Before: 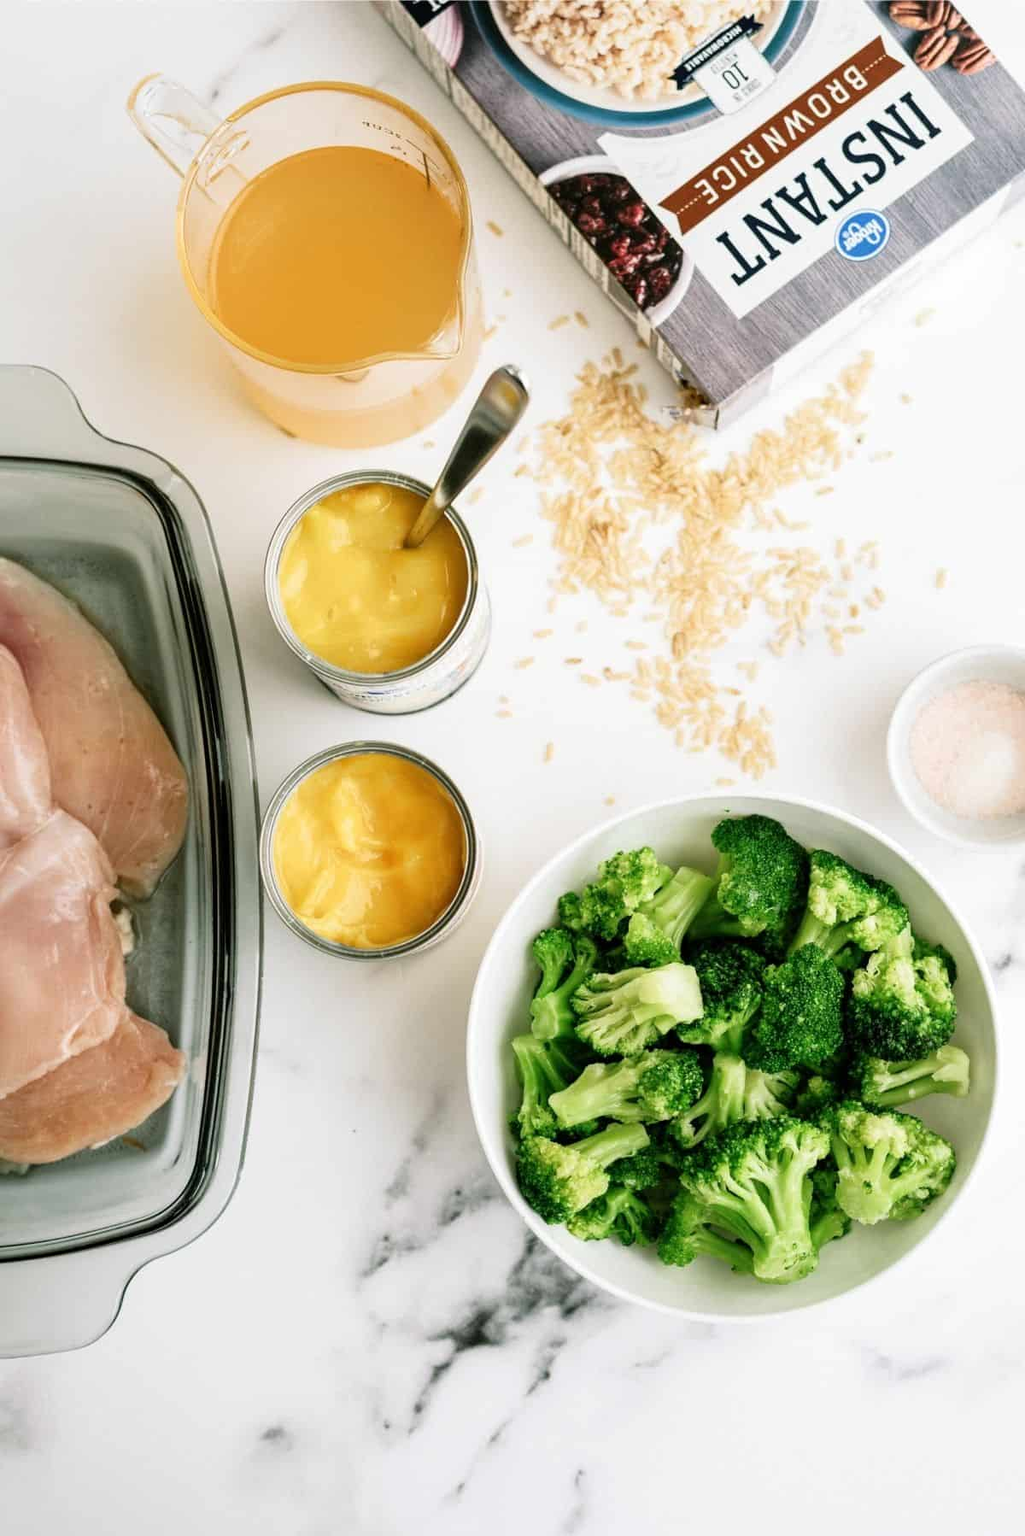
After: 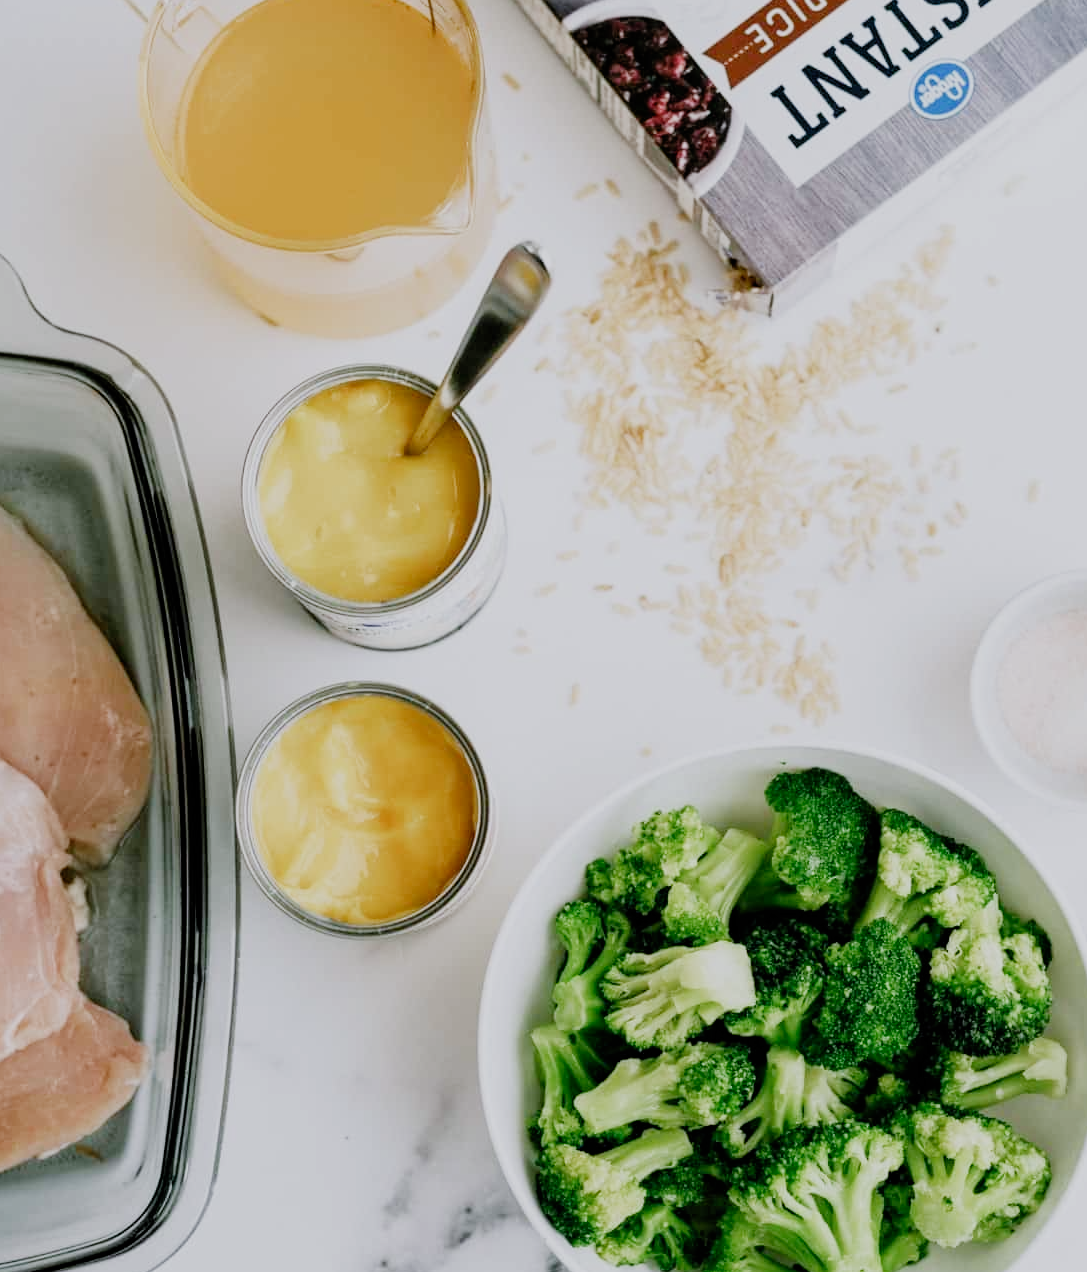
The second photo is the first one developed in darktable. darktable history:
filmic rgb: black relative exposure -7.65 EV, white relative exposure 4.56 EV, hardness 3.61, add noise in highlights 0.001, preserve chrominance no, color science v3 (2019), use custom middle-gray values true, contrast in highlights soft
crop: left 5.685%, top 10.35%, right 3.663%, bottom 18.903%
color calibration: illuminant as shot in camera, x 0.358, y 0.373, temperature 4628.91 K
